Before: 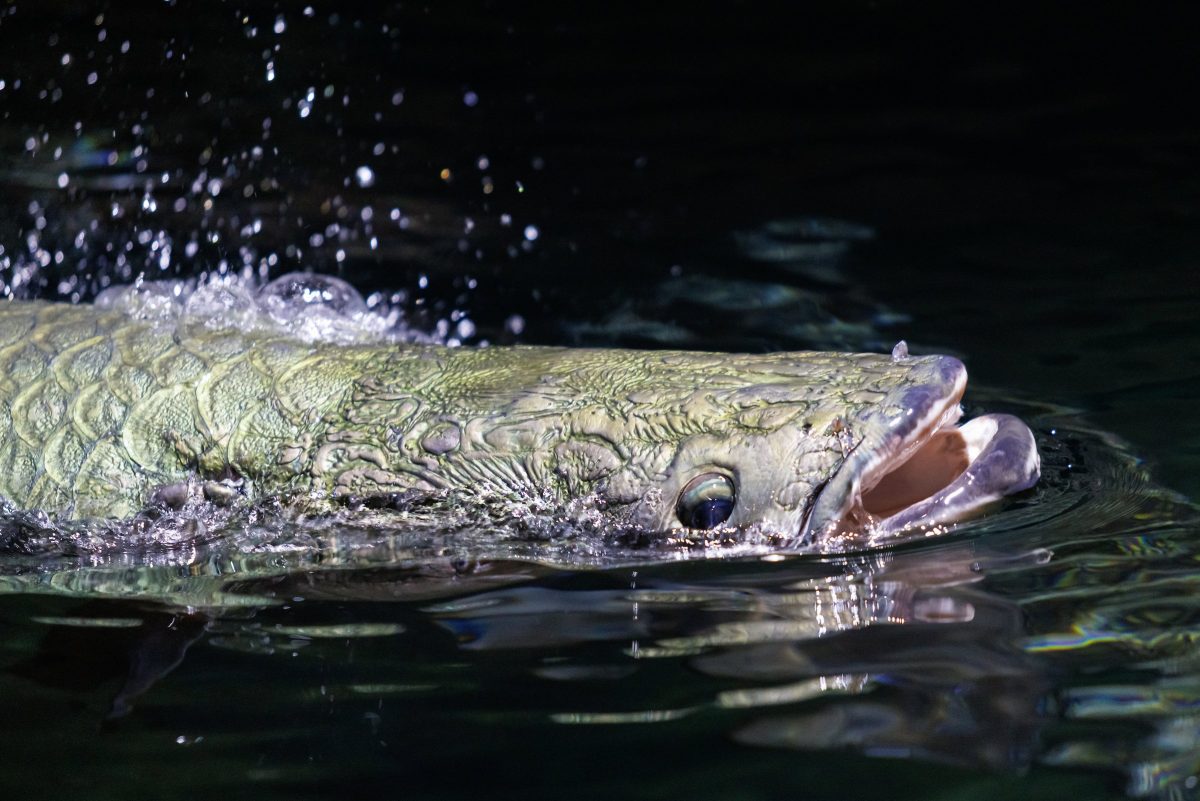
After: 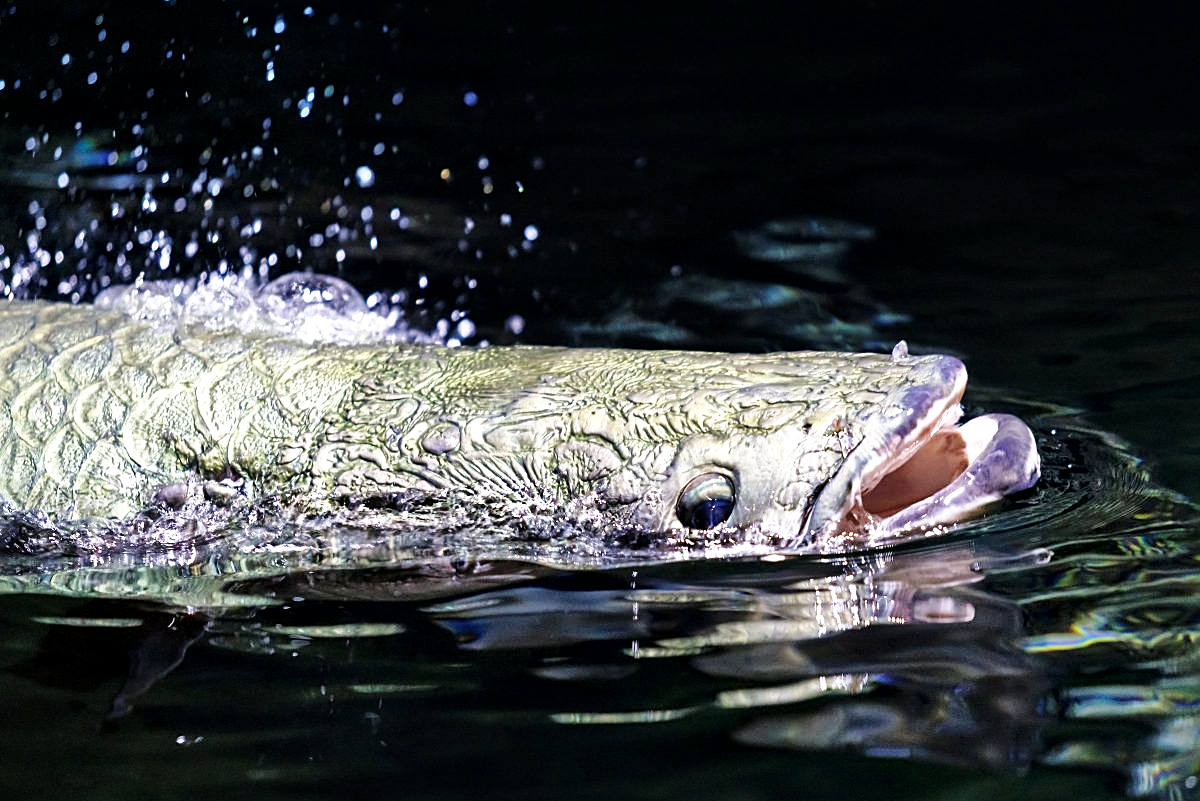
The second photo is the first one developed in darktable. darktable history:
sharpen: on, module defaults
color zones: curves: ch0 [(0, 0.5) (0.143, 0.52) (0.286, 0.5) (0.429, 0.5) (0.571, 0.5) (0.714, 0.5) (0.857, 0.5) (1, 0.5)]; ch1 [(0, 0.489) (0.155, 0.45) (0.286, 0.466) (0.429, 0.5) (0.571, 0.5) (0.714, 0.5) (0.857, 0.5) (1, 0.489)]
graduated density: density 2.02 EV, hardness 44%, rotation 0.374°, offset 8.21, hue 208.8°, saturation 97%
local contrast: mode bilateral grid, contrast 20, coarseness 50, detail 171%, midtone range 0.2
base curve: curves: ch0 [(0, 0) (0.028, 0.03) (0.121, 0.232) (0.46, 0.748) (0.859, 0.968) (1, 1)], preserve colors none
